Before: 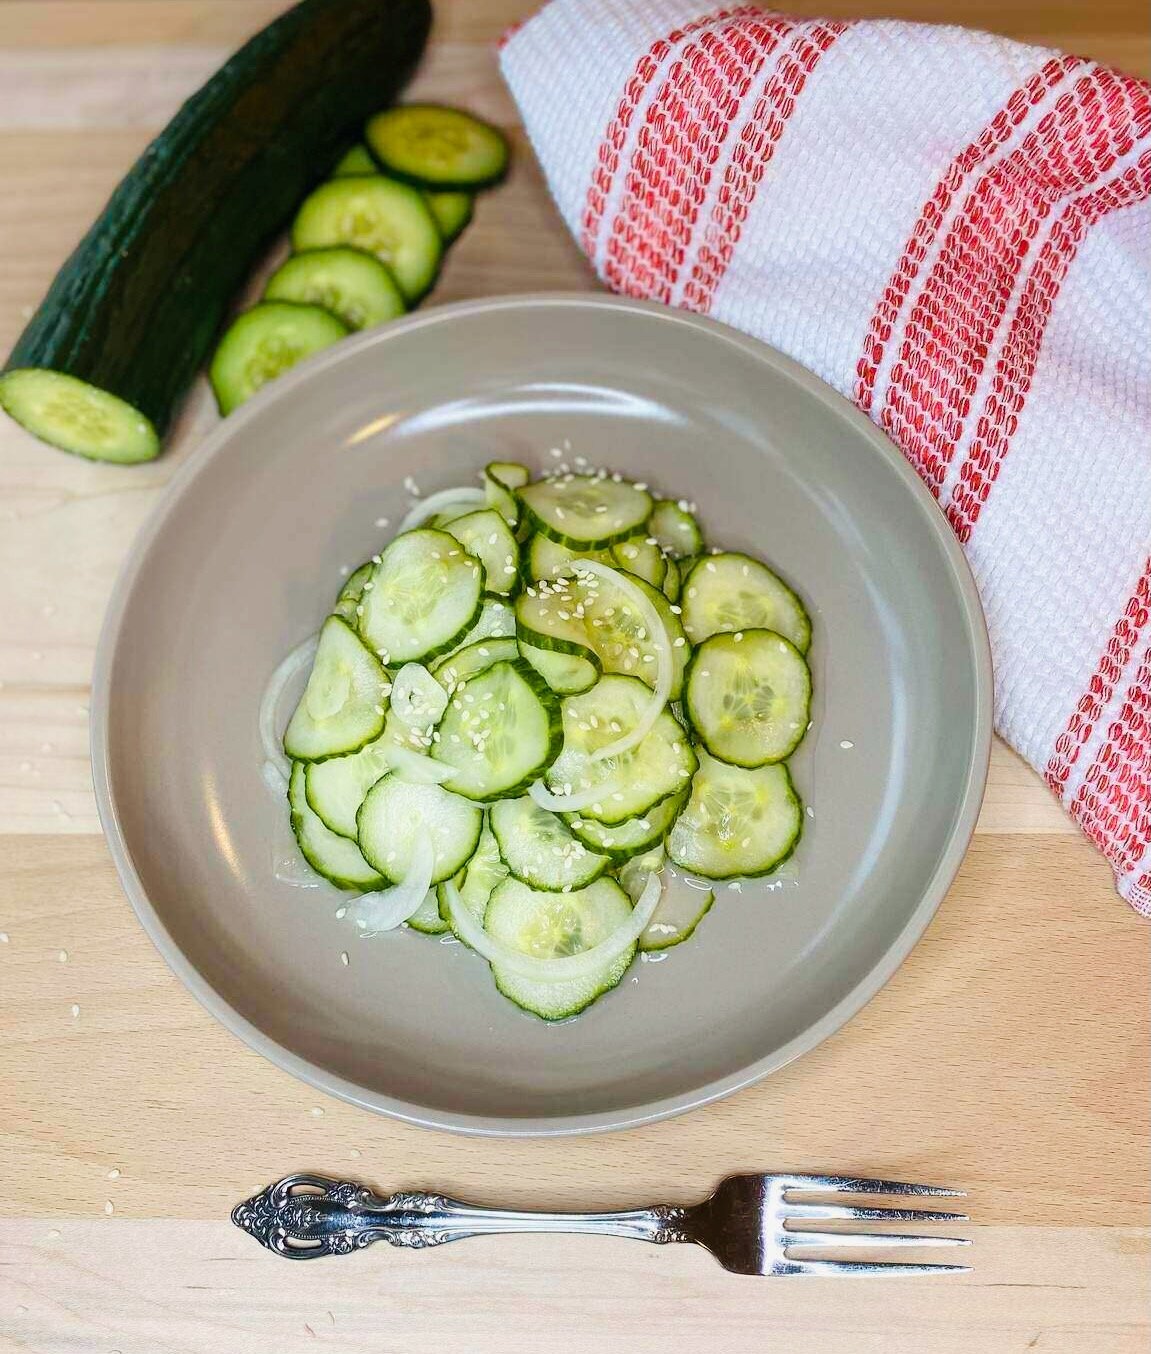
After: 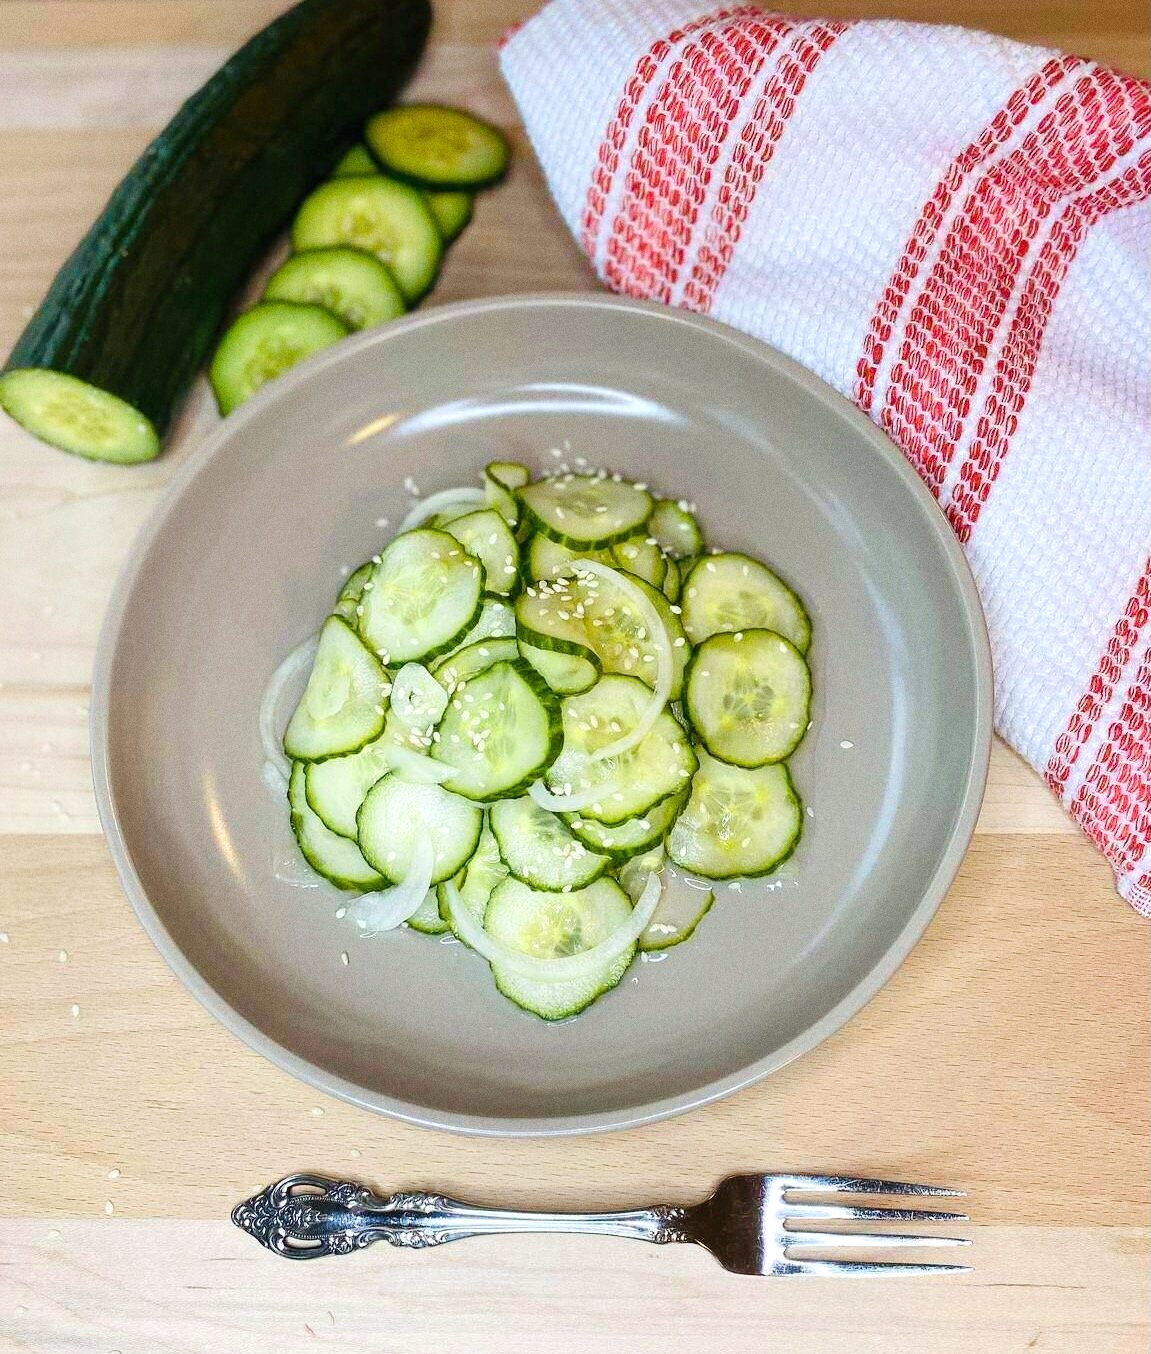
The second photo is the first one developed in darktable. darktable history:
white balance: red 0.986, blue 1.01
grain: coarseness 0.09 ISO
exposure: exposure 0.191 EV, compensate highlight preservation false
